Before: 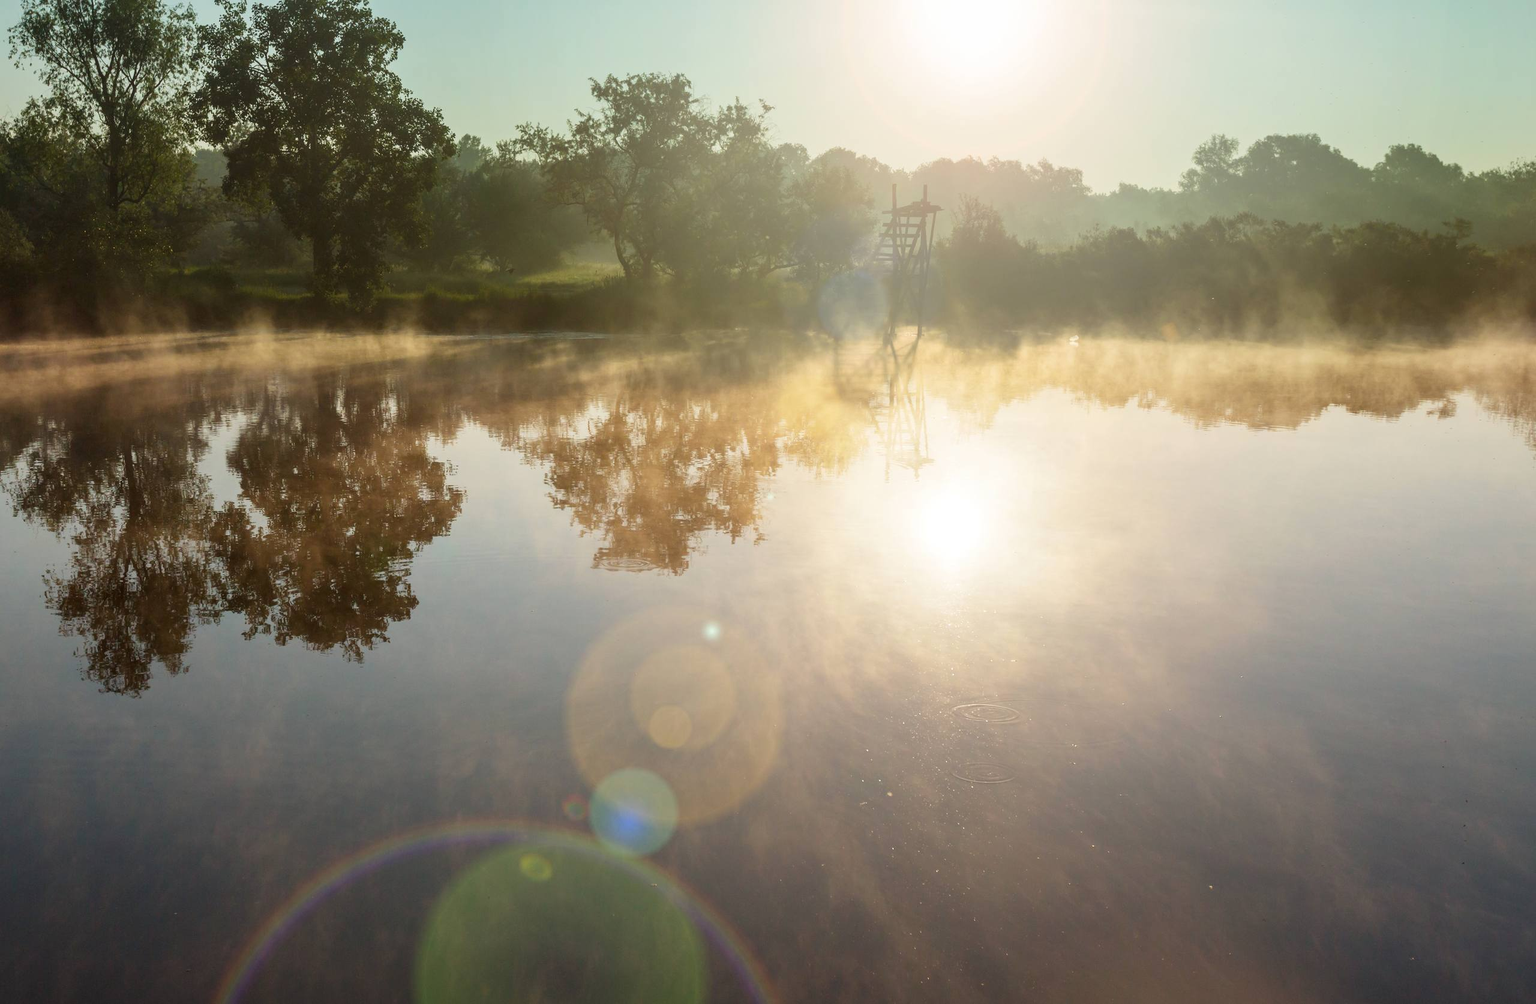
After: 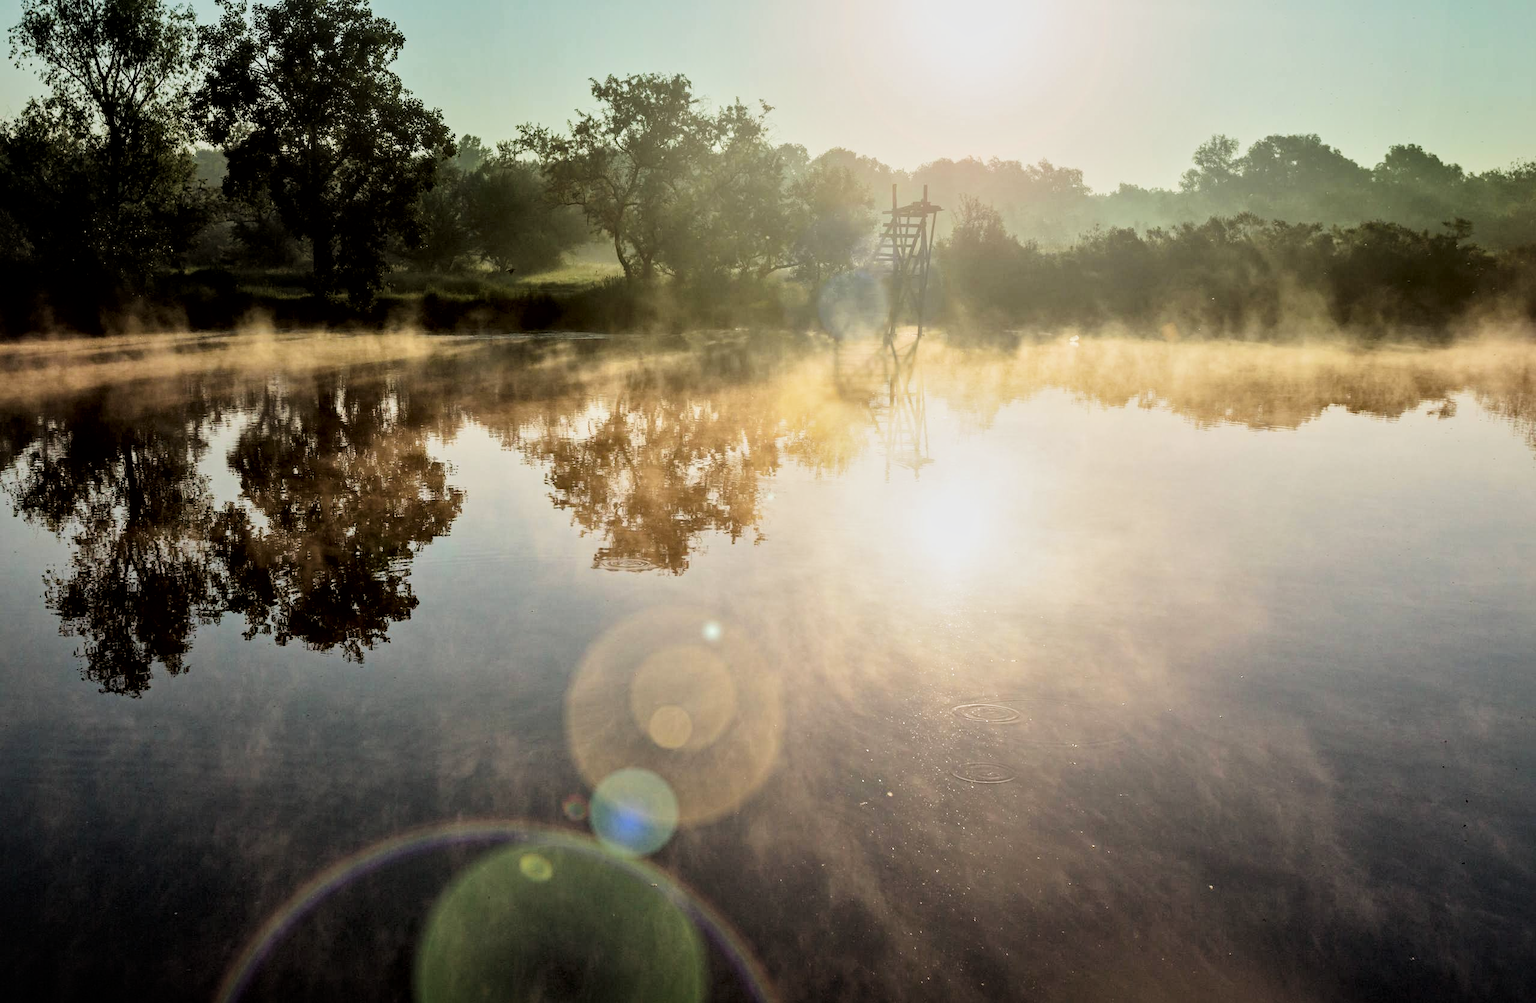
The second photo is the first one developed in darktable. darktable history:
local contrast: mode bilateral grid, contrast 25, coarseness 60, detail 151%, midtone range 0.2
filmic rgb: black relative exposure -5 EV, hardness 2.88, contrast 1.4, highlights saturation mix -20%
haze removal: compatibility mode true, adaptive false
